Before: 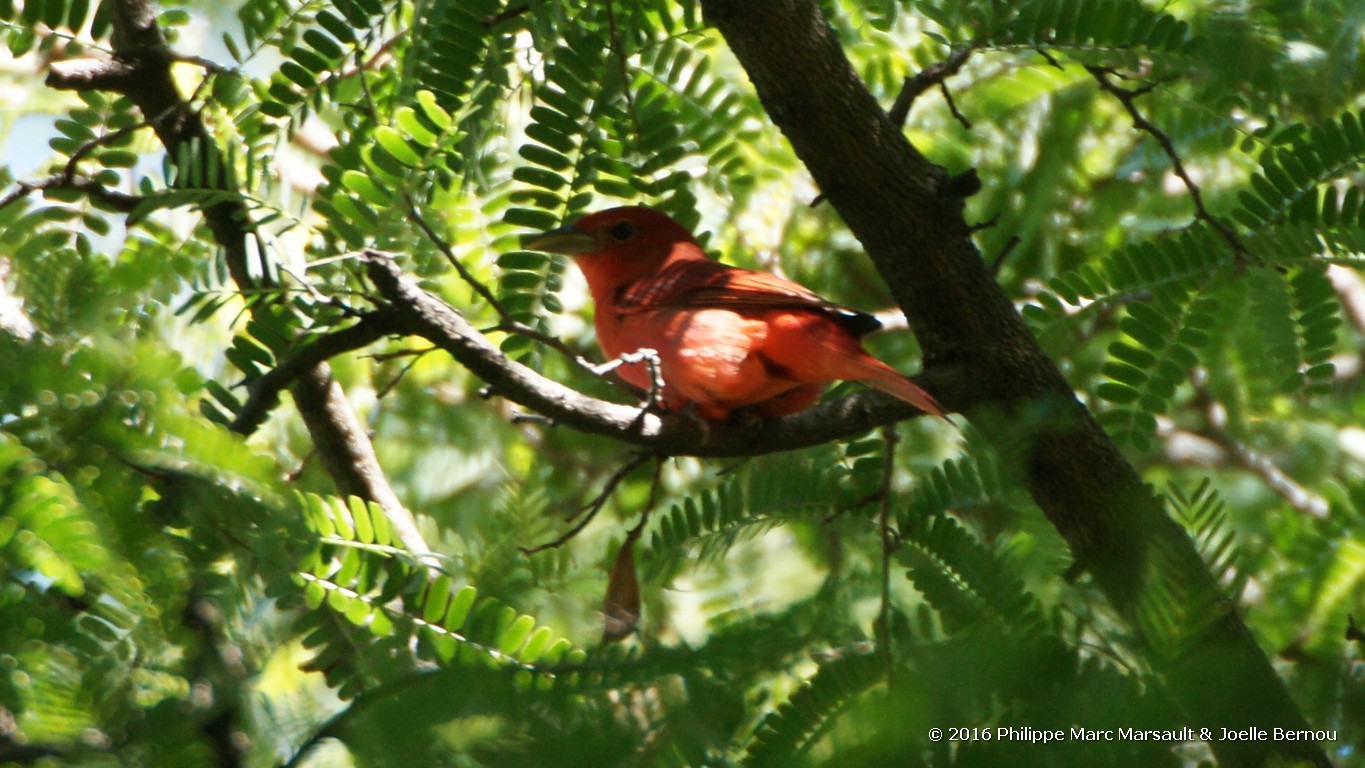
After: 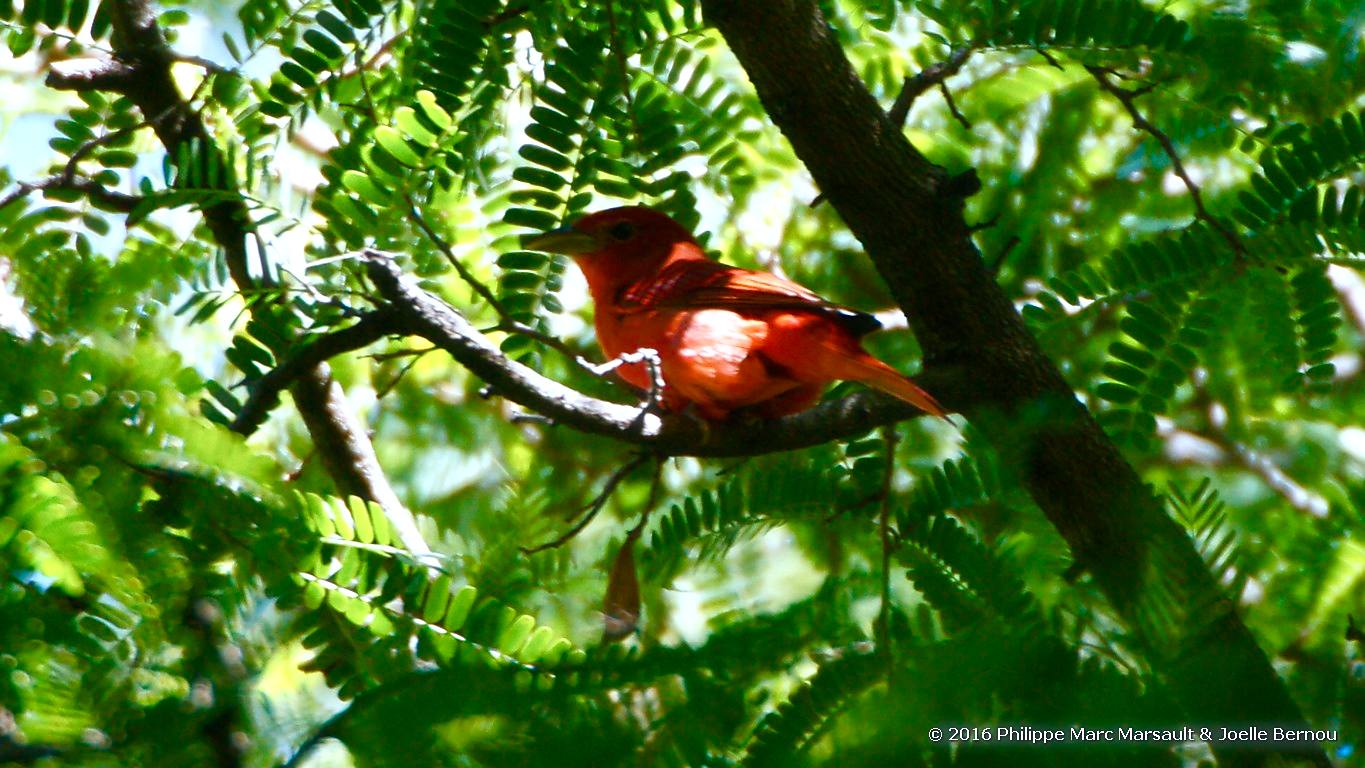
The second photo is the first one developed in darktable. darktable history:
color calibration: illuminant custom, x 0.372, y 0.383, temperature 4279.92 K
sharpen: radius 1.433, amount 0.399, threshold 1.472
haze removal: strength -0.103, compatibility mode true, adaptive false
color balance rgb: linear chroma grading › global chroma 42.12%, perceptual saturation grading › global saturation 20%, perceptual saturation grading › highlights -50.101%, perceptual saturation grading › shadows 30.42%, global vibrance 25.043%, contrast 10.382%
